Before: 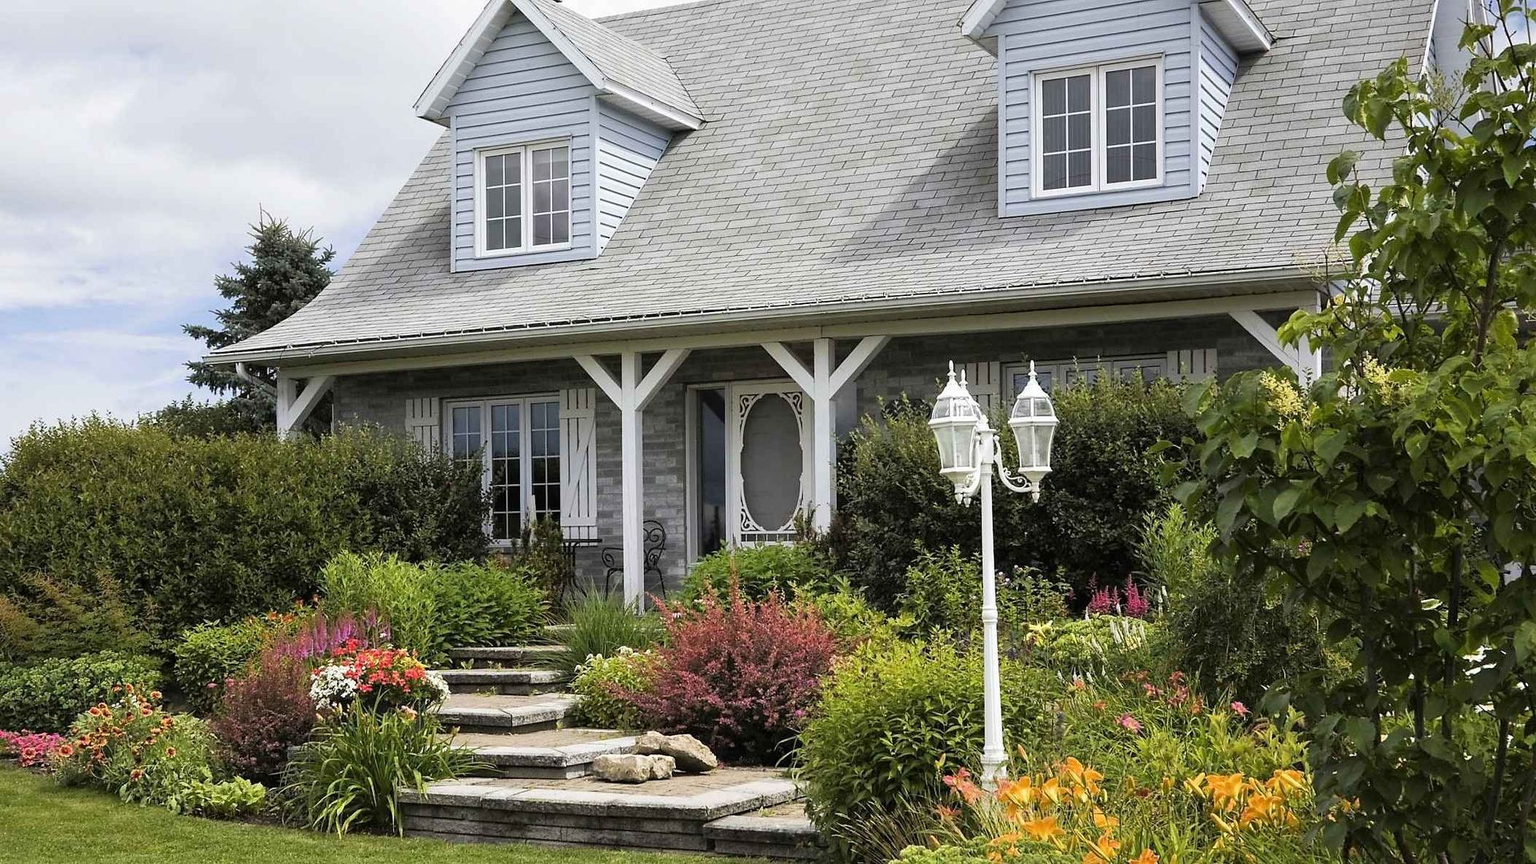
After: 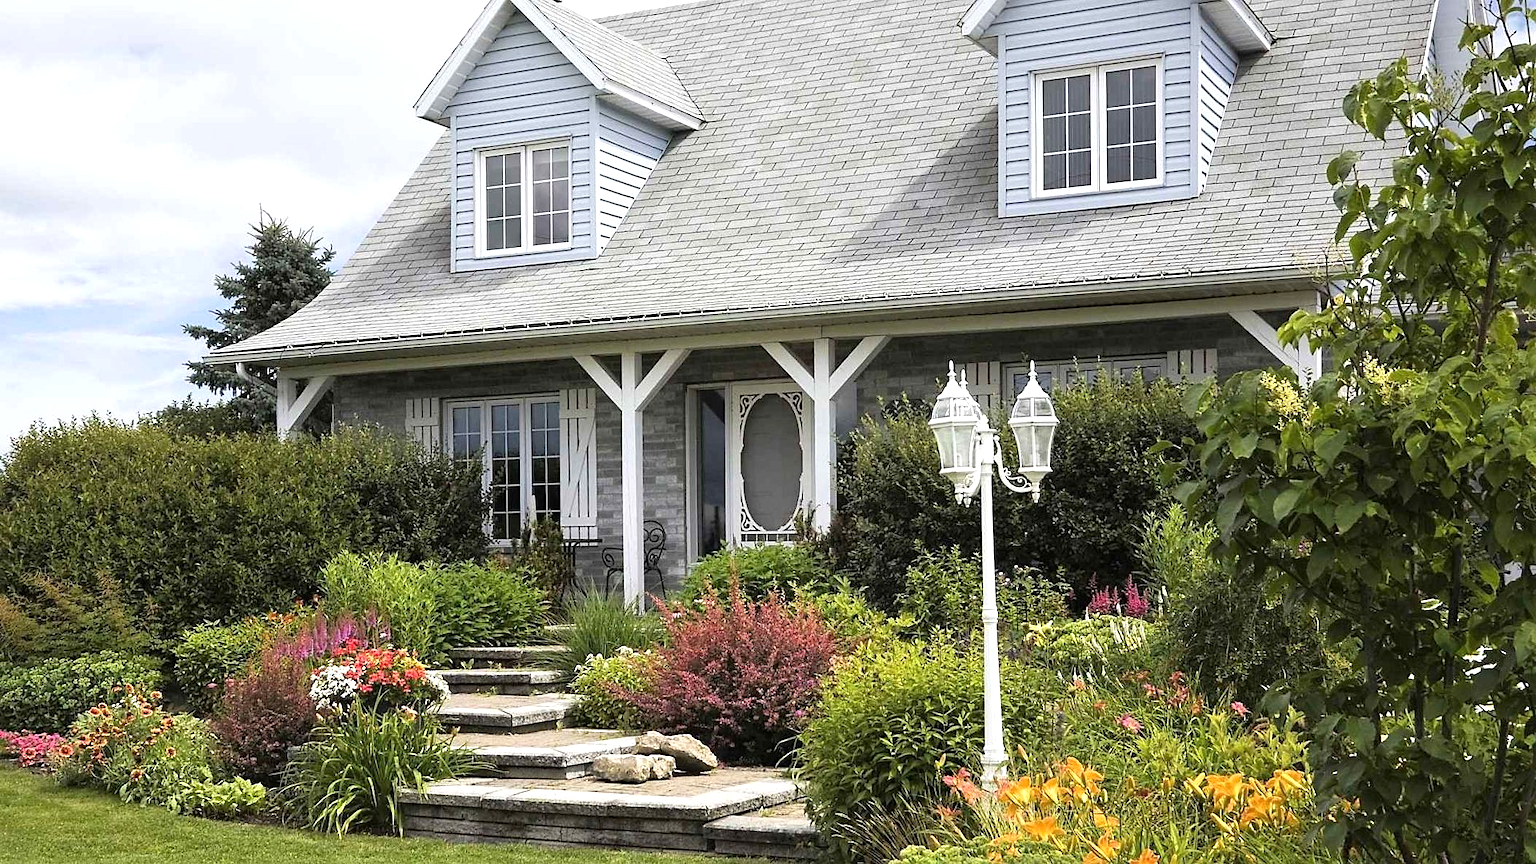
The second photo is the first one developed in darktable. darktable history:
sharpen: amount 0.2
exposure: black level correction 0, exposure 0.4 EV, compensate exposure bias true, compensate highlight preservation false
